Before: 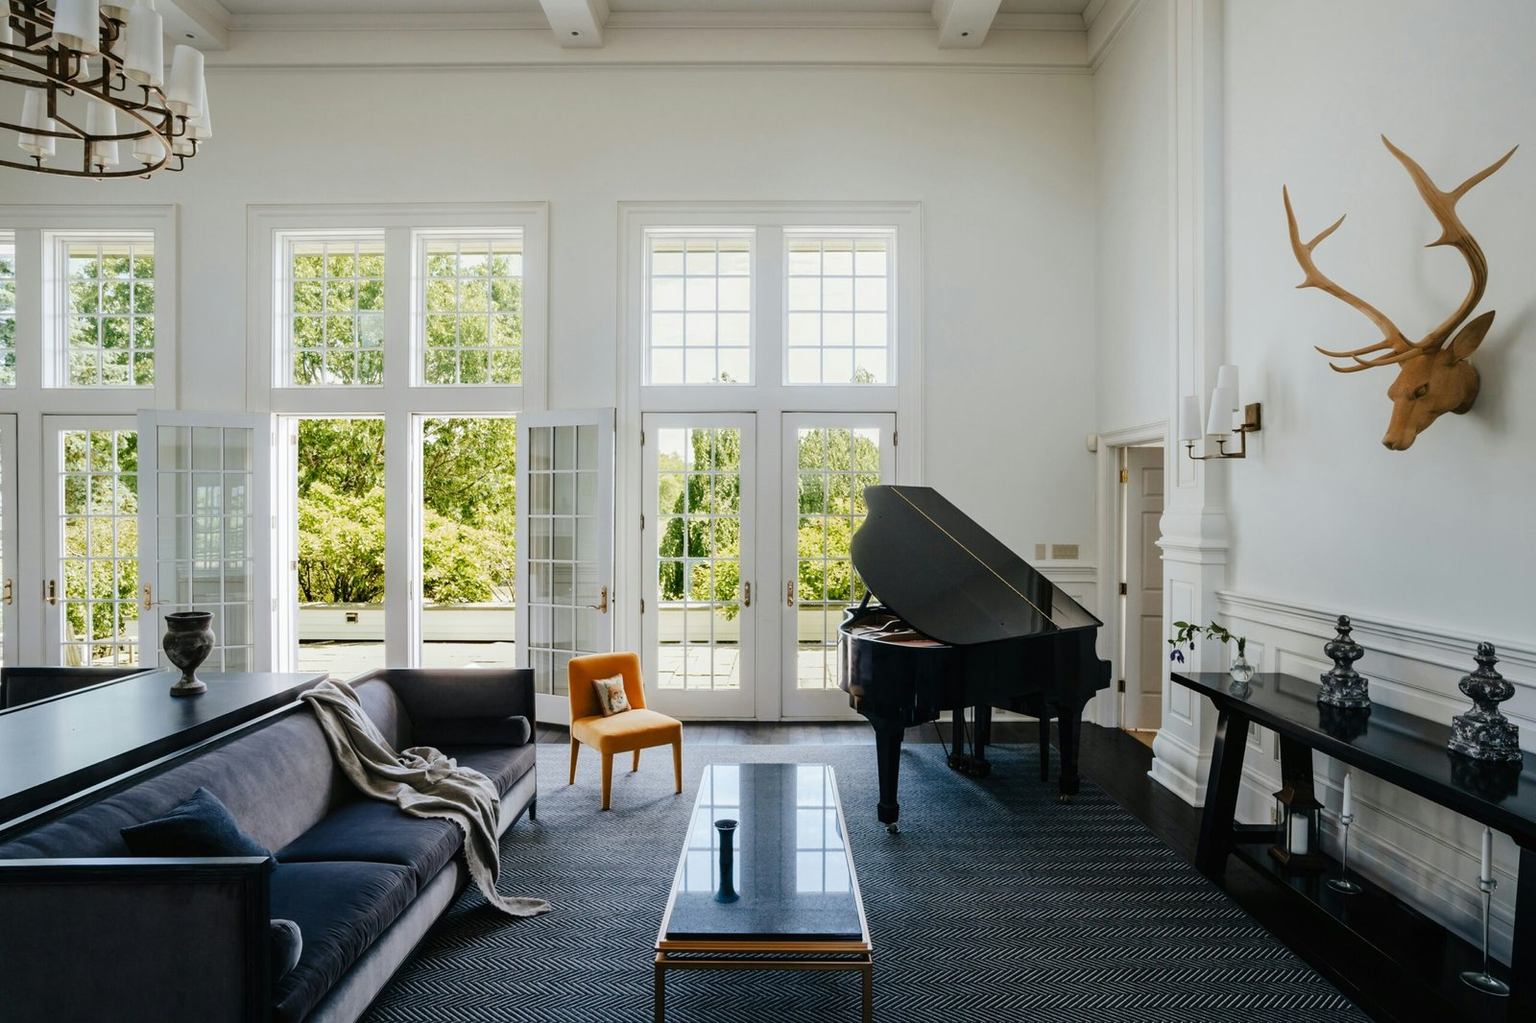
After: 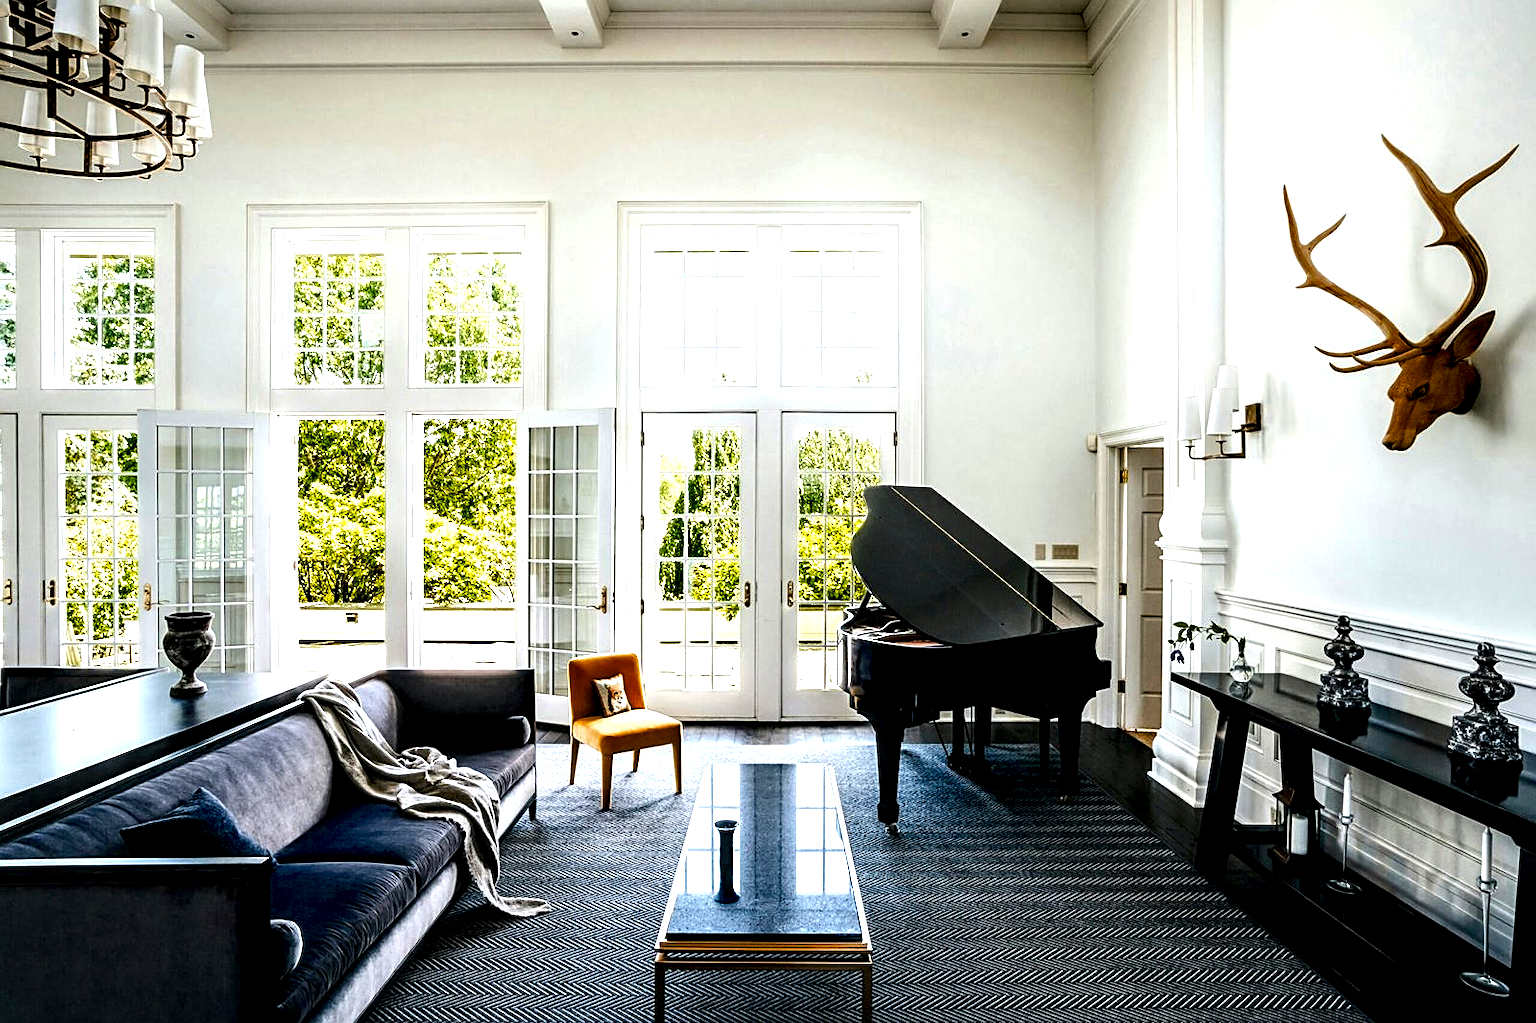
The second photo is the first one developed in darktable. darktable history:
local contrast: highlights 80%, shadows 57%, detail 174%, midtone range 0.606
sharpen: on, module defaults
color balance rgb: perceptual saturation grading › global saturation 29.767%, perceptual brilliance grading › highlights 47.243%, perceptual brilliance grading › mid-tones 22.027%, perceptual brilliance grading › shadows -6.533%, global vibrance 0.864%, saturation formula JzAzBz (2021)
